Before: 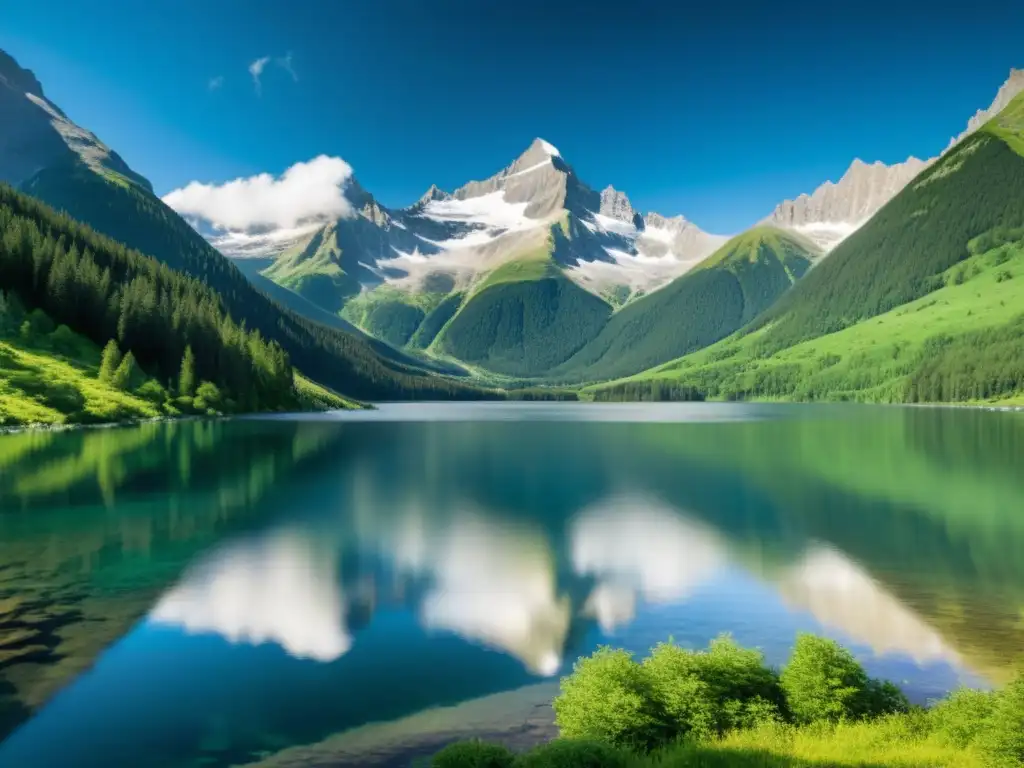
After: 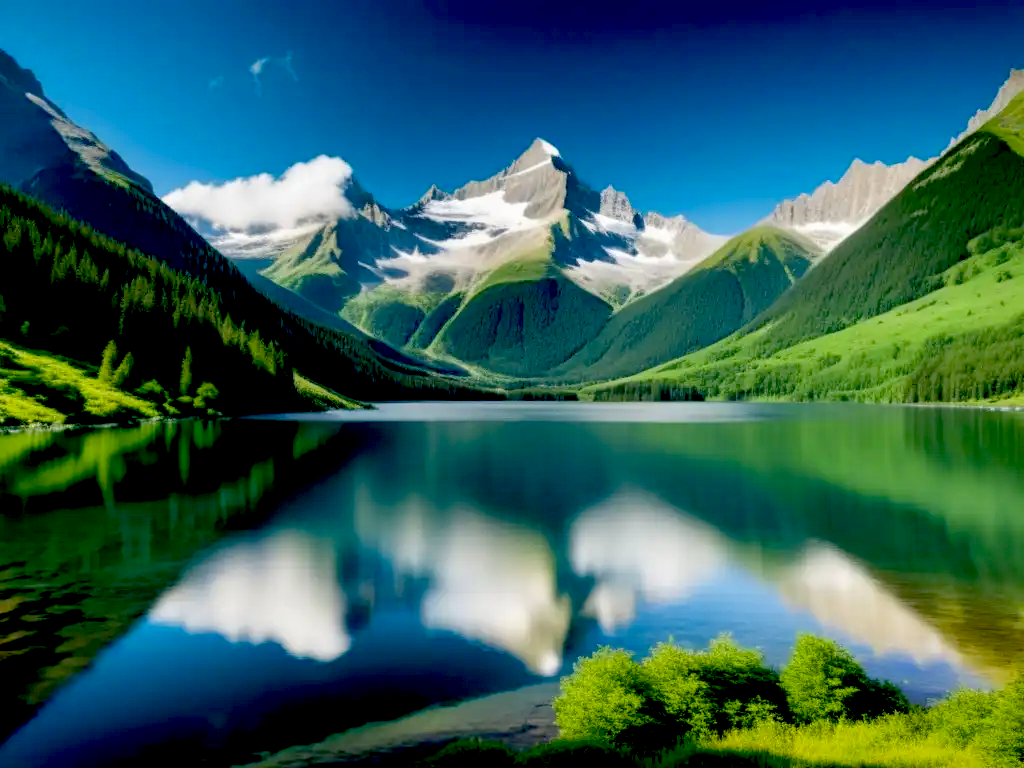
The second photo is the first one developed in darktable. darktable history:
exposure: black level correction 0.056, compensate exposure bias true, compensate highlight preservation false
